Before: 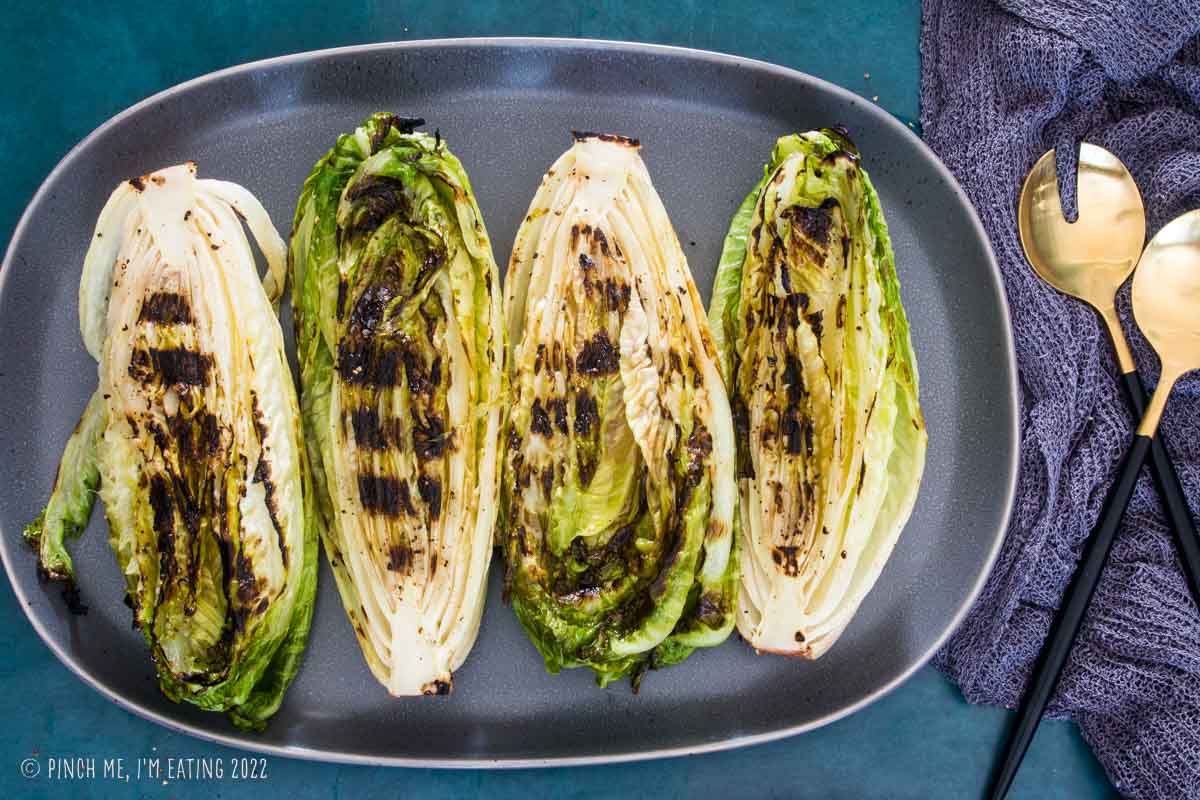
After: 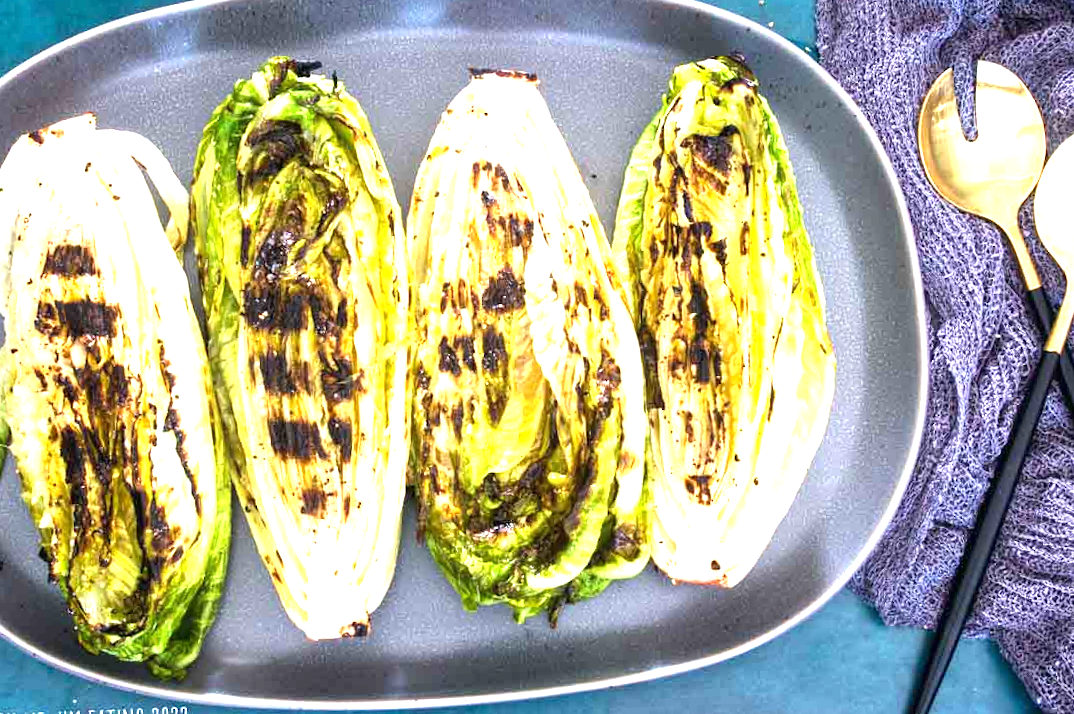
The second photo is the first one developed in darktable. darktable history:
crop and rotate: angle 2.13°, left 5.478%, top 5.698%
exposure: black level correction 0, exposure 1.558 EV, compensate exposure bias true, compensate highlight preservation false
